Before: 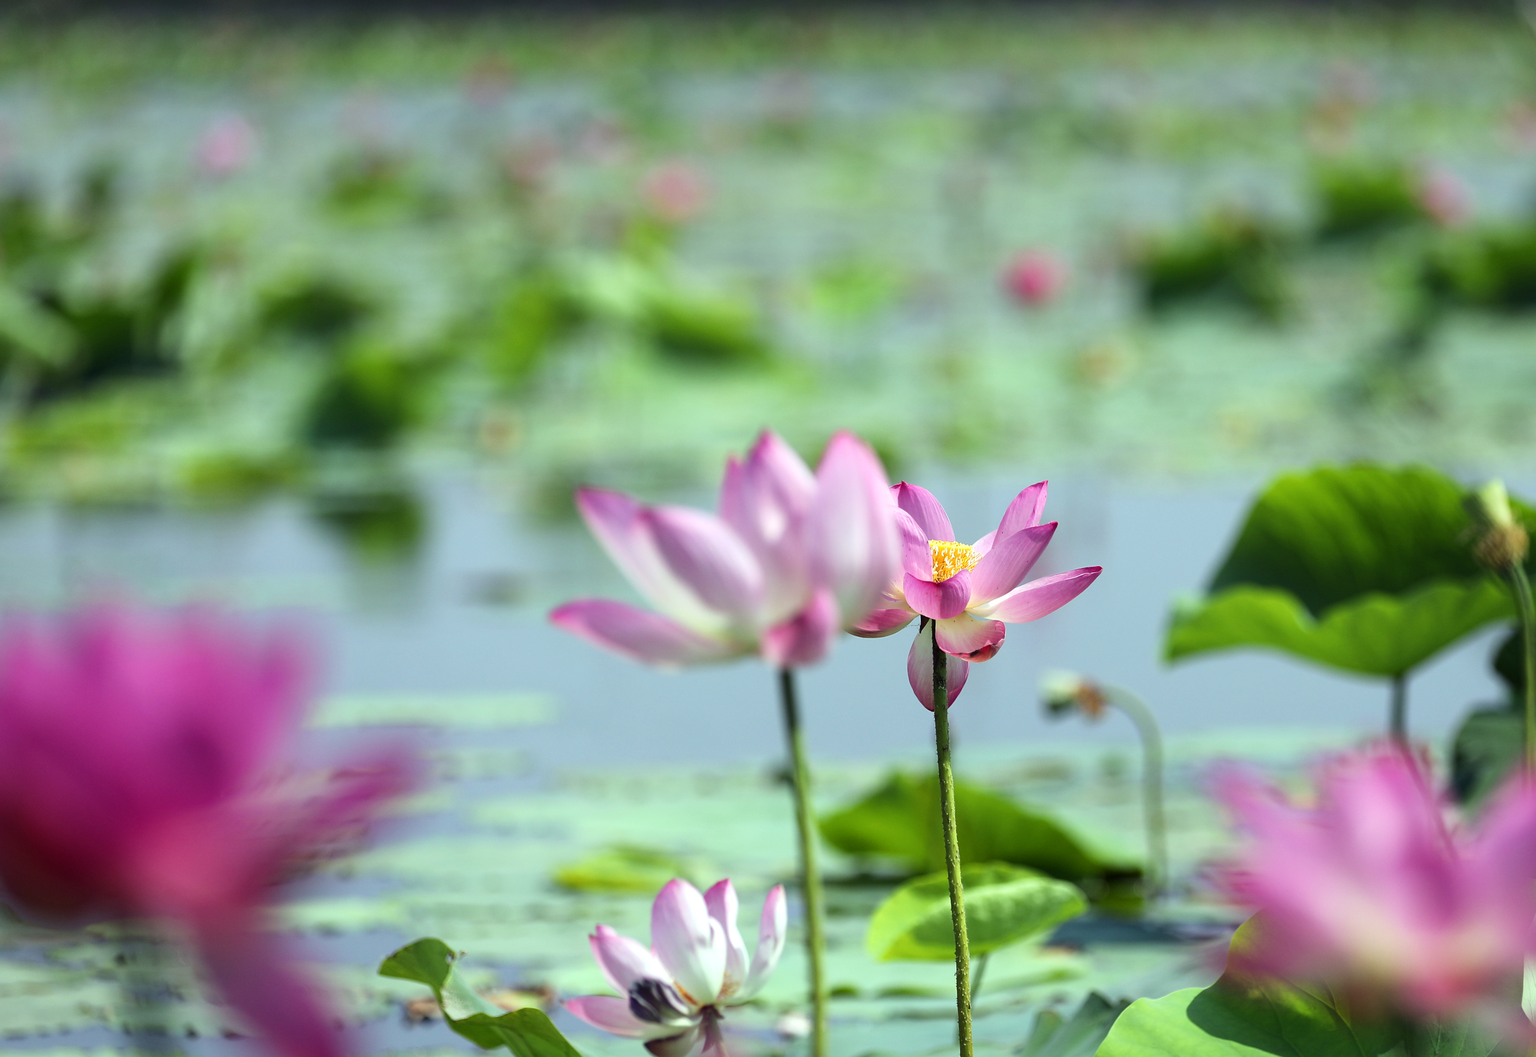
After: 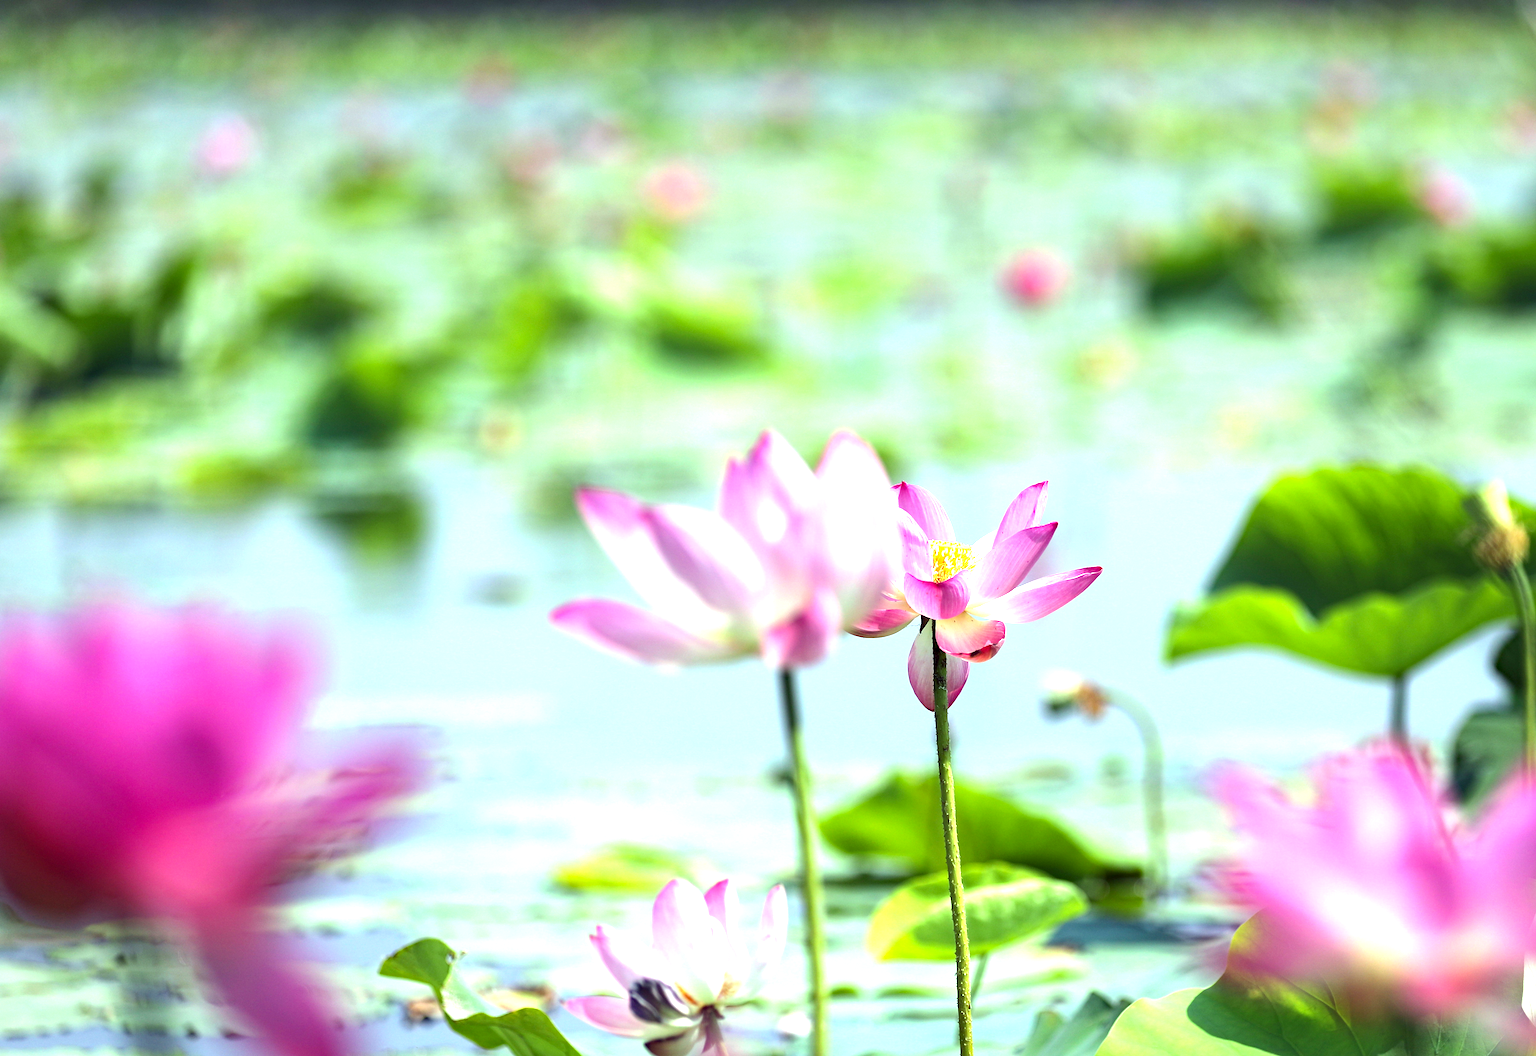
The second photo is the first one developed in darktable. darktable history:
haze removal: compatibility mode true, adaptive false
exposure: black level correction 0, exposure 1.2 EV, compensate exposure bias true, compensate highlight preservation false
